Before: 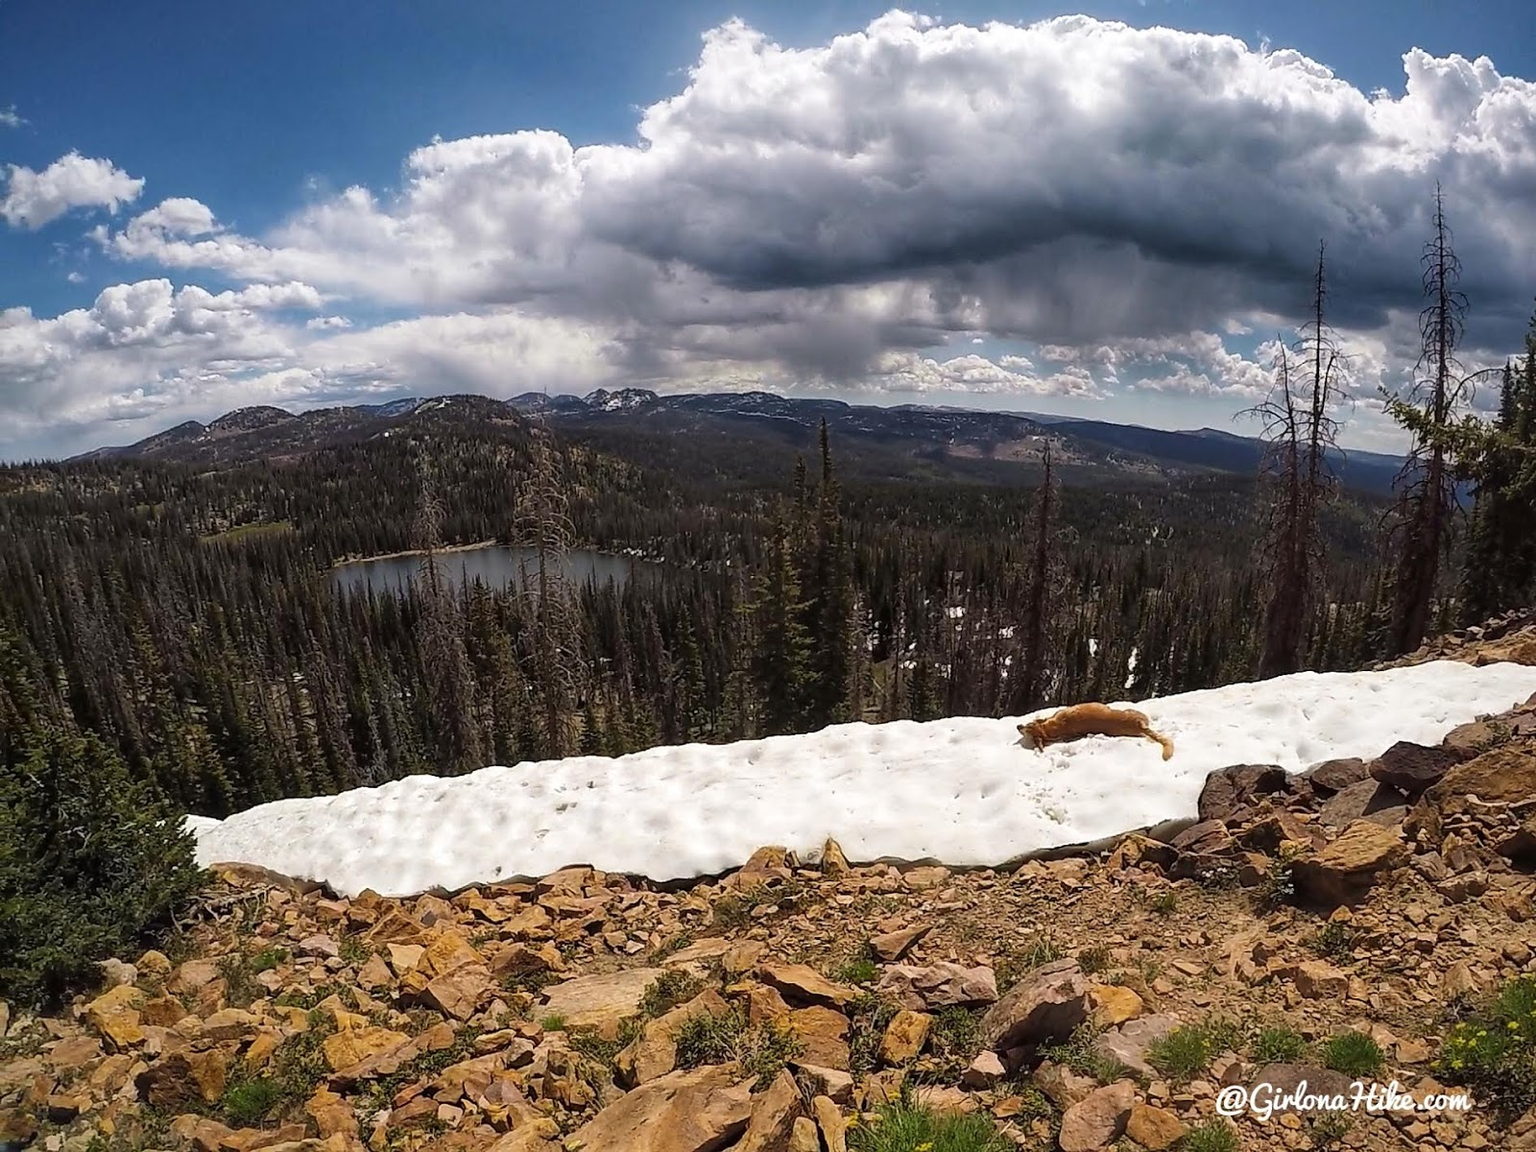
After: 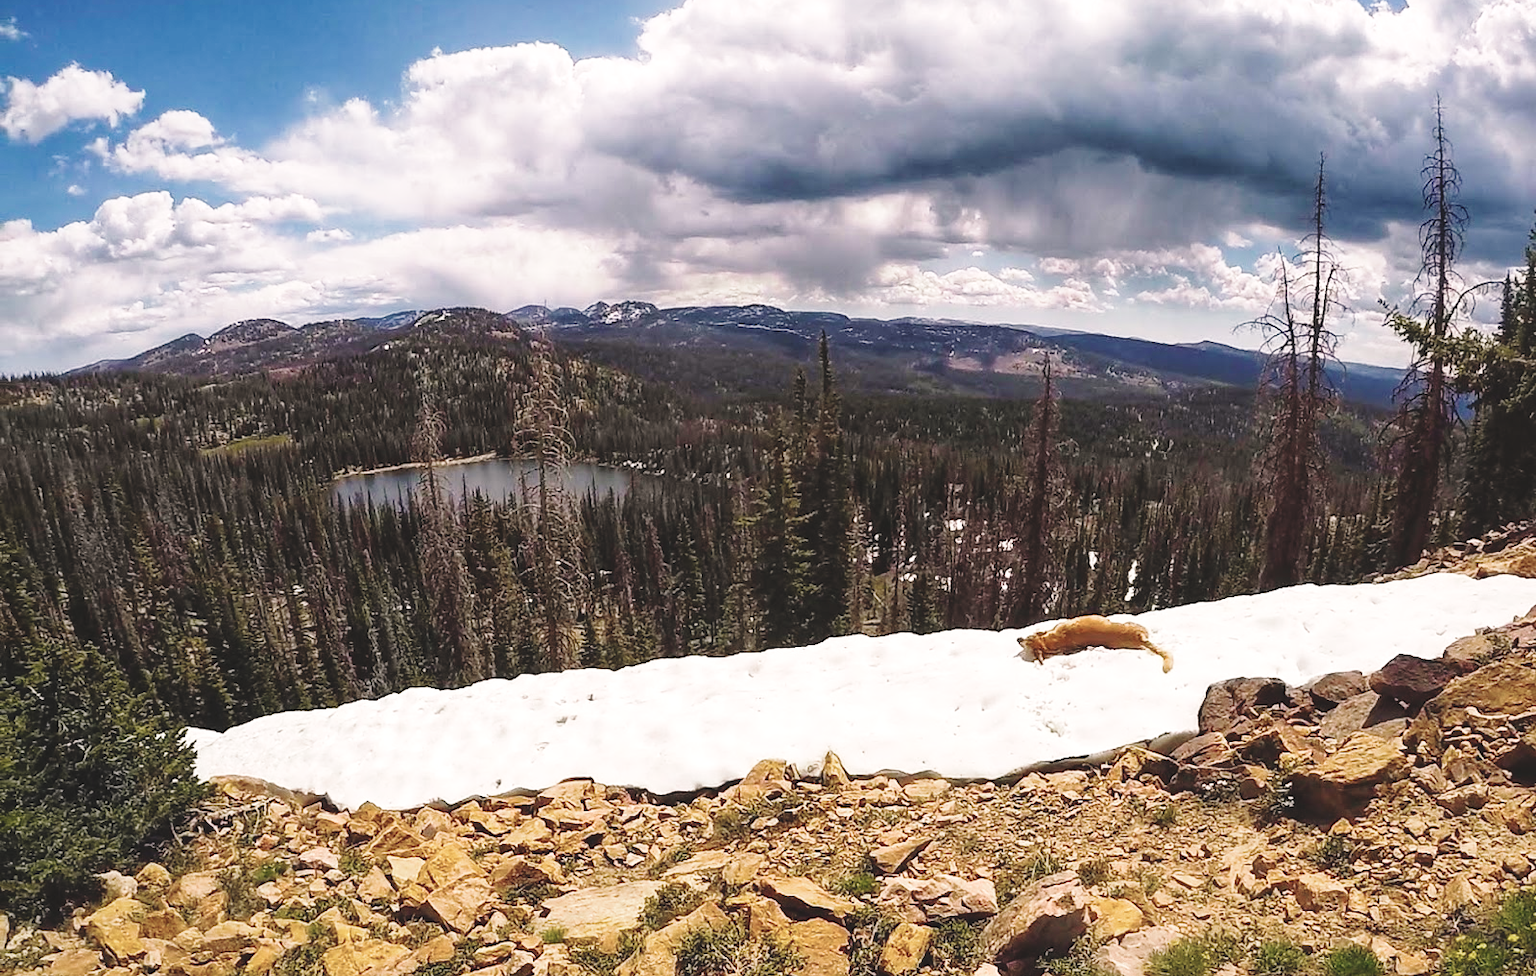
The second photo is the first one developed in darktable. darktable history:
color balance rgb: highlights gain › chroma 2.302%, highlights gain › hue 34.92°, global offset › luminance 1.47%, linear chroma grading › global chroma 9.132%, perceptual saturation grading › global saturation 27.794%, perceptual saturation grading › highlights -25.573%, perceptual saturation grading › mid-tones 25.326%, perceptual saturation grading › shadows 49.487%, global vibrance 9.682%
crop: top 7.625%, bottom 7.586%
color calibration: illuminant same as pipeline (D50), adaptation XYZ, x 0.345, y 0.357, temperature 5016.42 K, clip negative RGB from gamut false
color zones: curves: ch0 [(0, 0.559) (0.153, 0.551) (0.229, 0.5) (0.429, 0.5) (0.571, 0.5) (0.714, 0.5) (0.857, 0.5) (1, 0.559)]; ch1 [(0, 0.417) (0.112, 0.336) (0.213, 0.26) (0.429, 0.34) (0.571, 0.35) (0.683, 0.331) (0.857, 0.344) (1, 0.417)]
base curve: curves: ch0 [(0, 0) (0.028, 0.03) (0.121, 0.232) (0.46, 0.748) (0.859, 0.968) (1, 1)], preserve colors none
